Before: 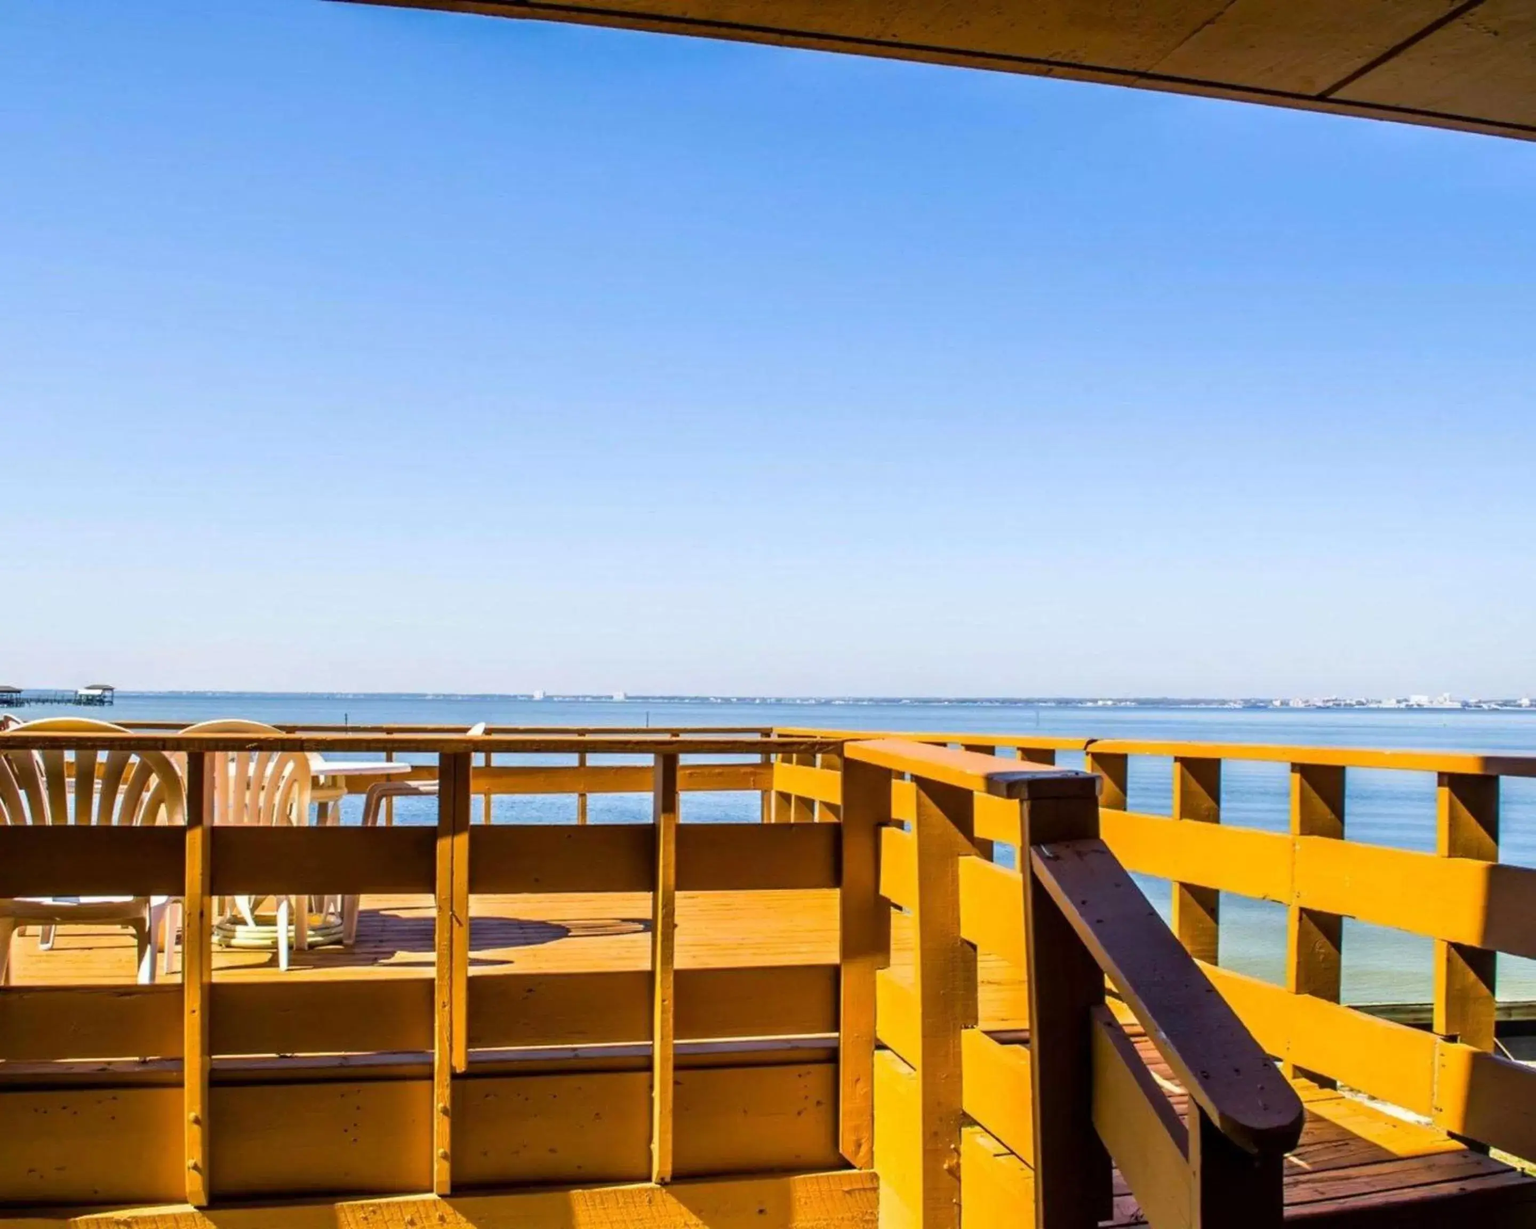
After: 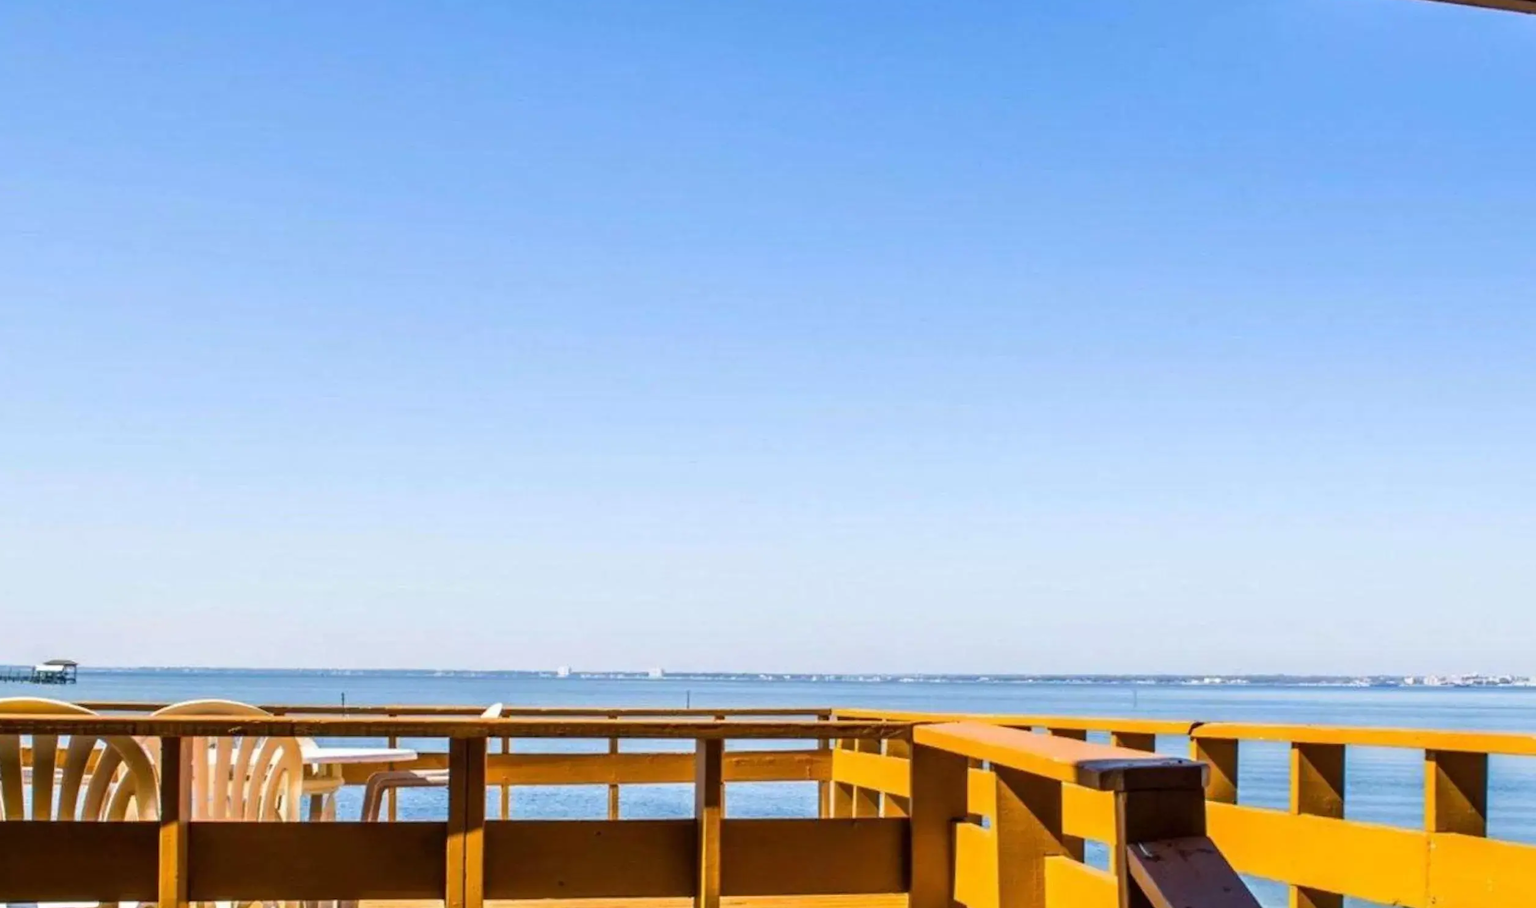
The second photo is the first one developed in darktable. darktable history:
crop: left 3.08%, top 8.855%, right 9.617%, bottom 26.594%
